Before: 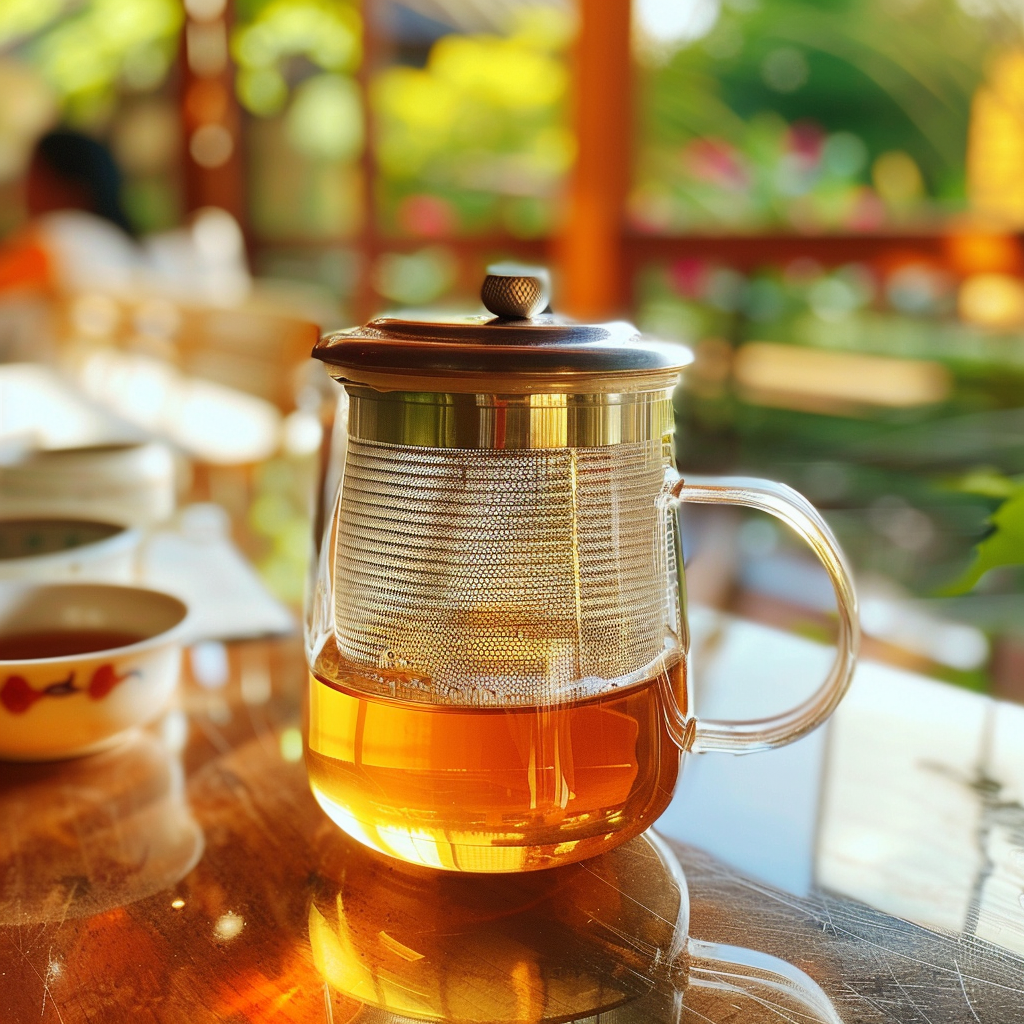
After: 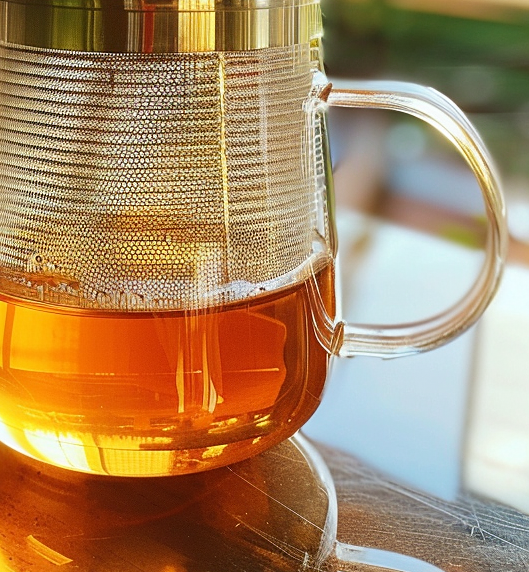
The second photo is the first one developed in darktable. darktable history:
crop: left 34.389%, top 38.741%, right 13.868%, bottom 5.374%
sharpen: amount 0.21
